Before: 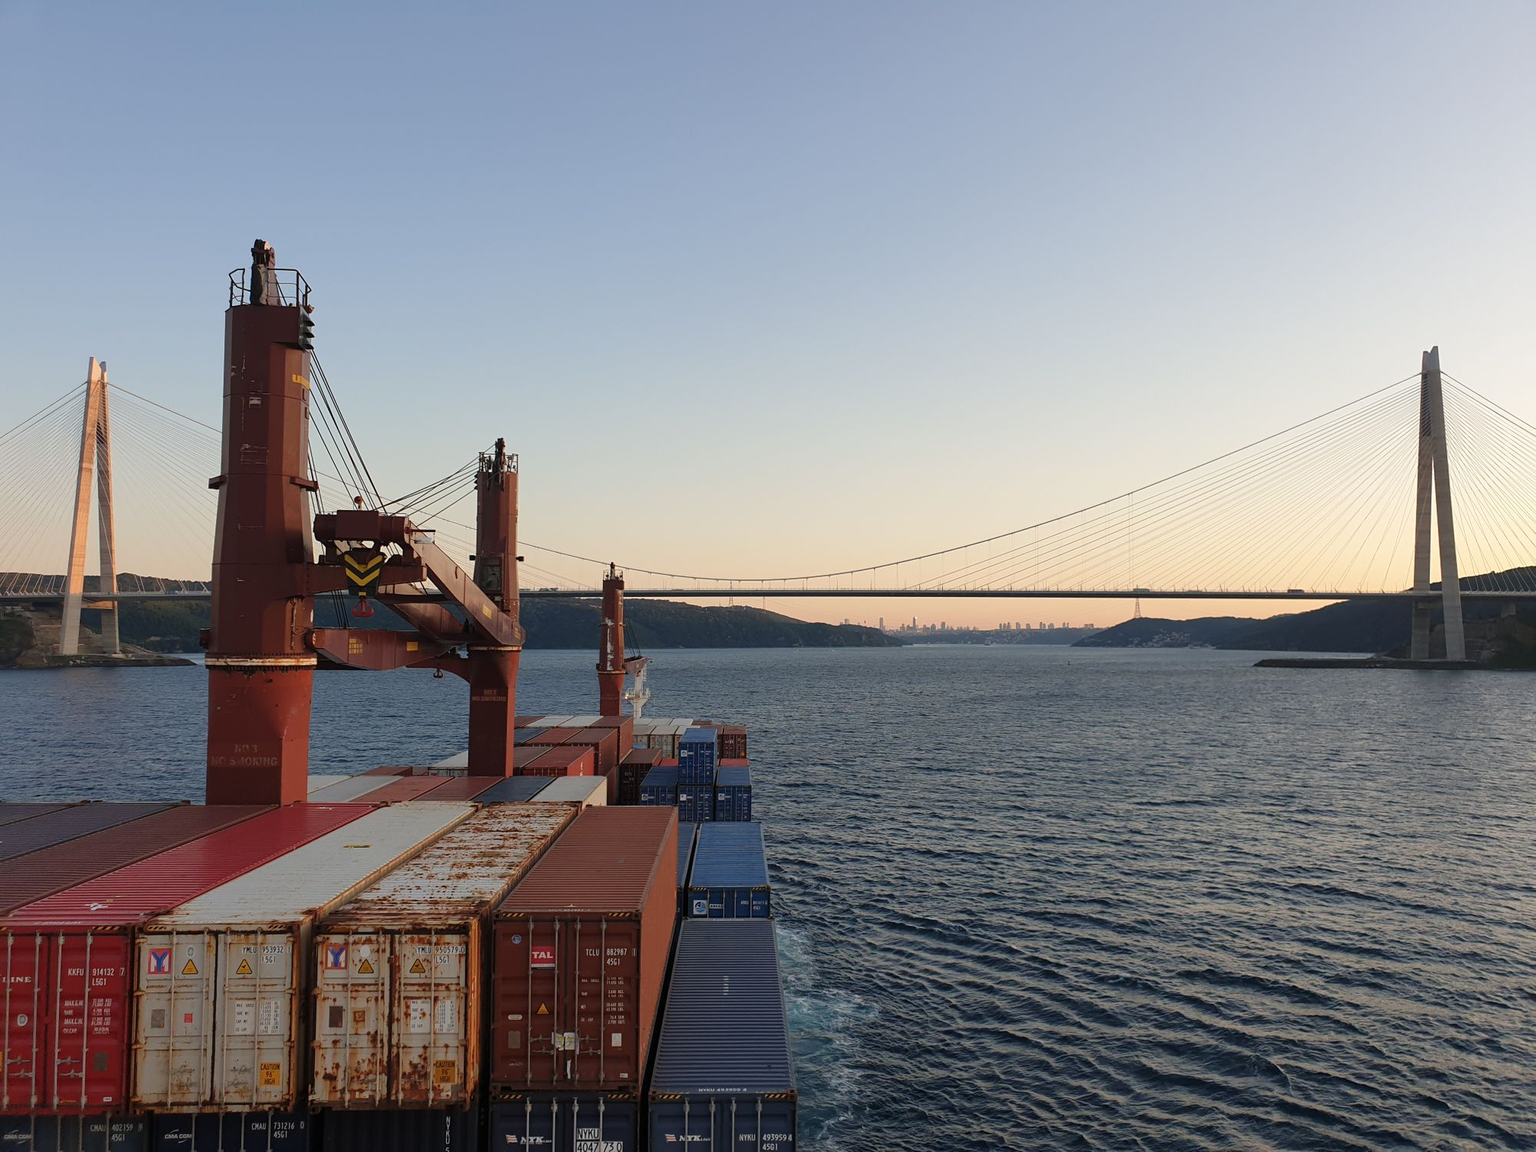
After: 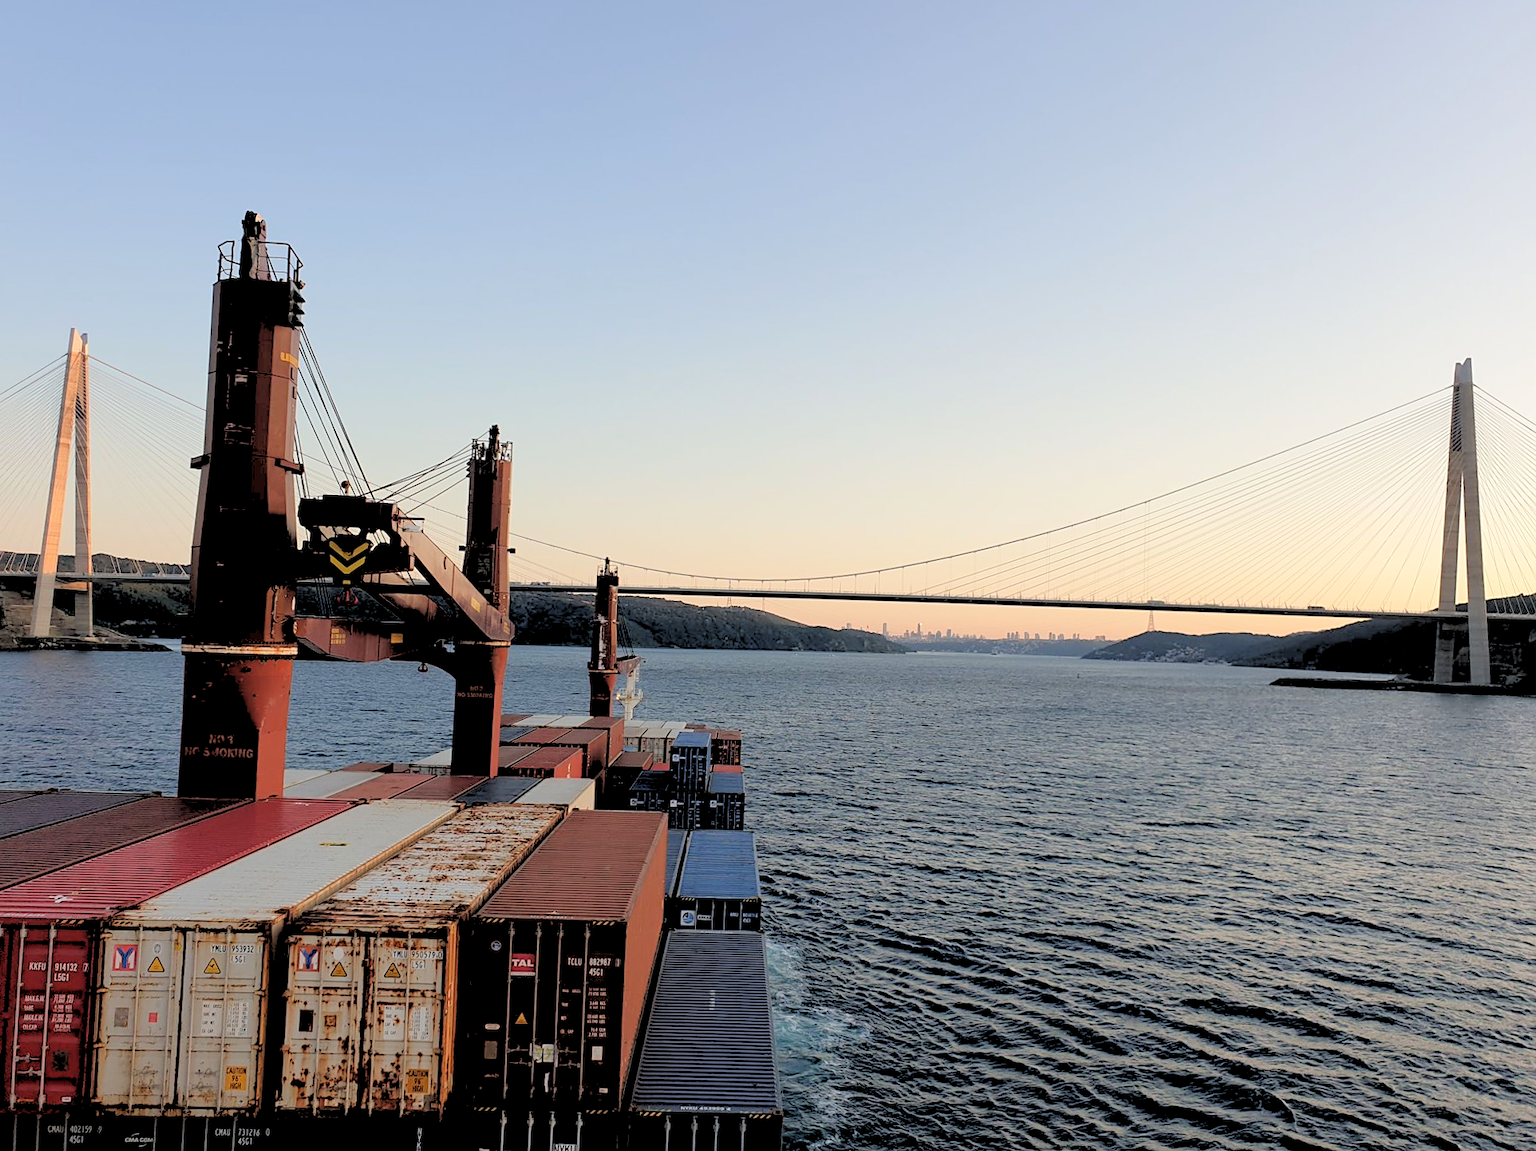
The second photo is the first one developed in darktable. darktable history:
crop and rotate: angle -1.69°
sharpen: amount 0.2
rgb levels: levels [[0.027, 0.429, 0.996], [0, 0.5, 1], [0, 0.5, 1]]
